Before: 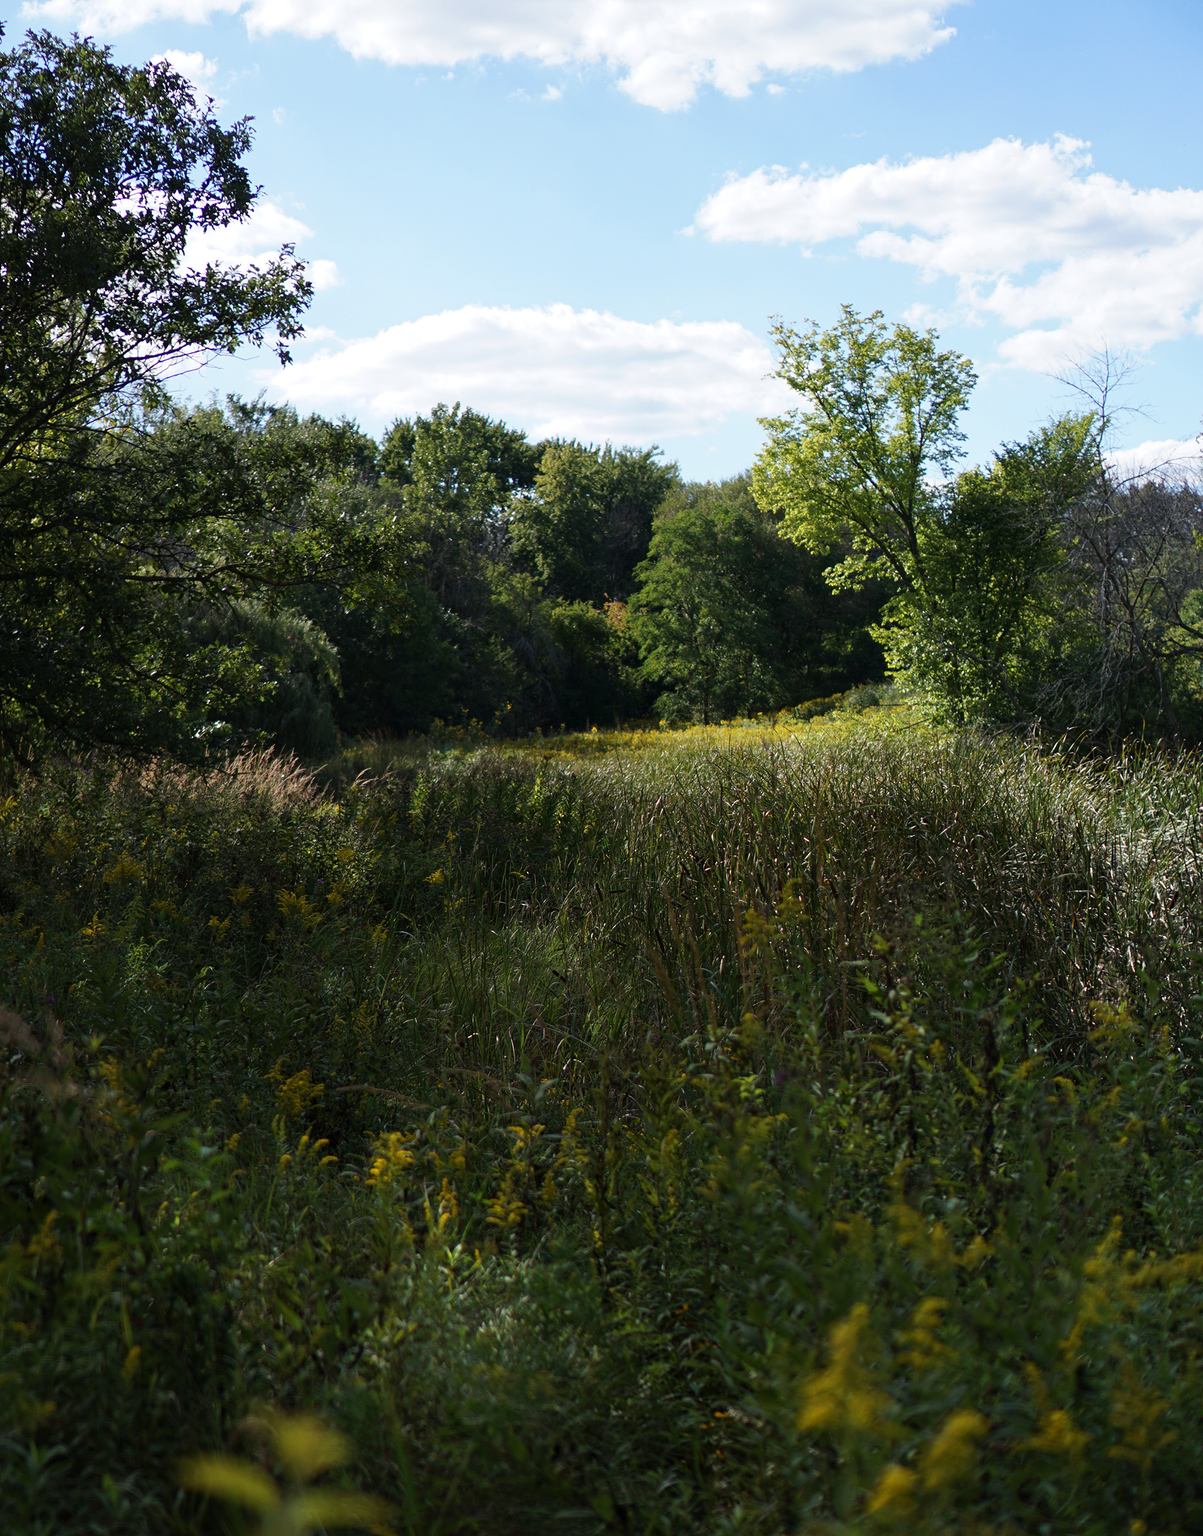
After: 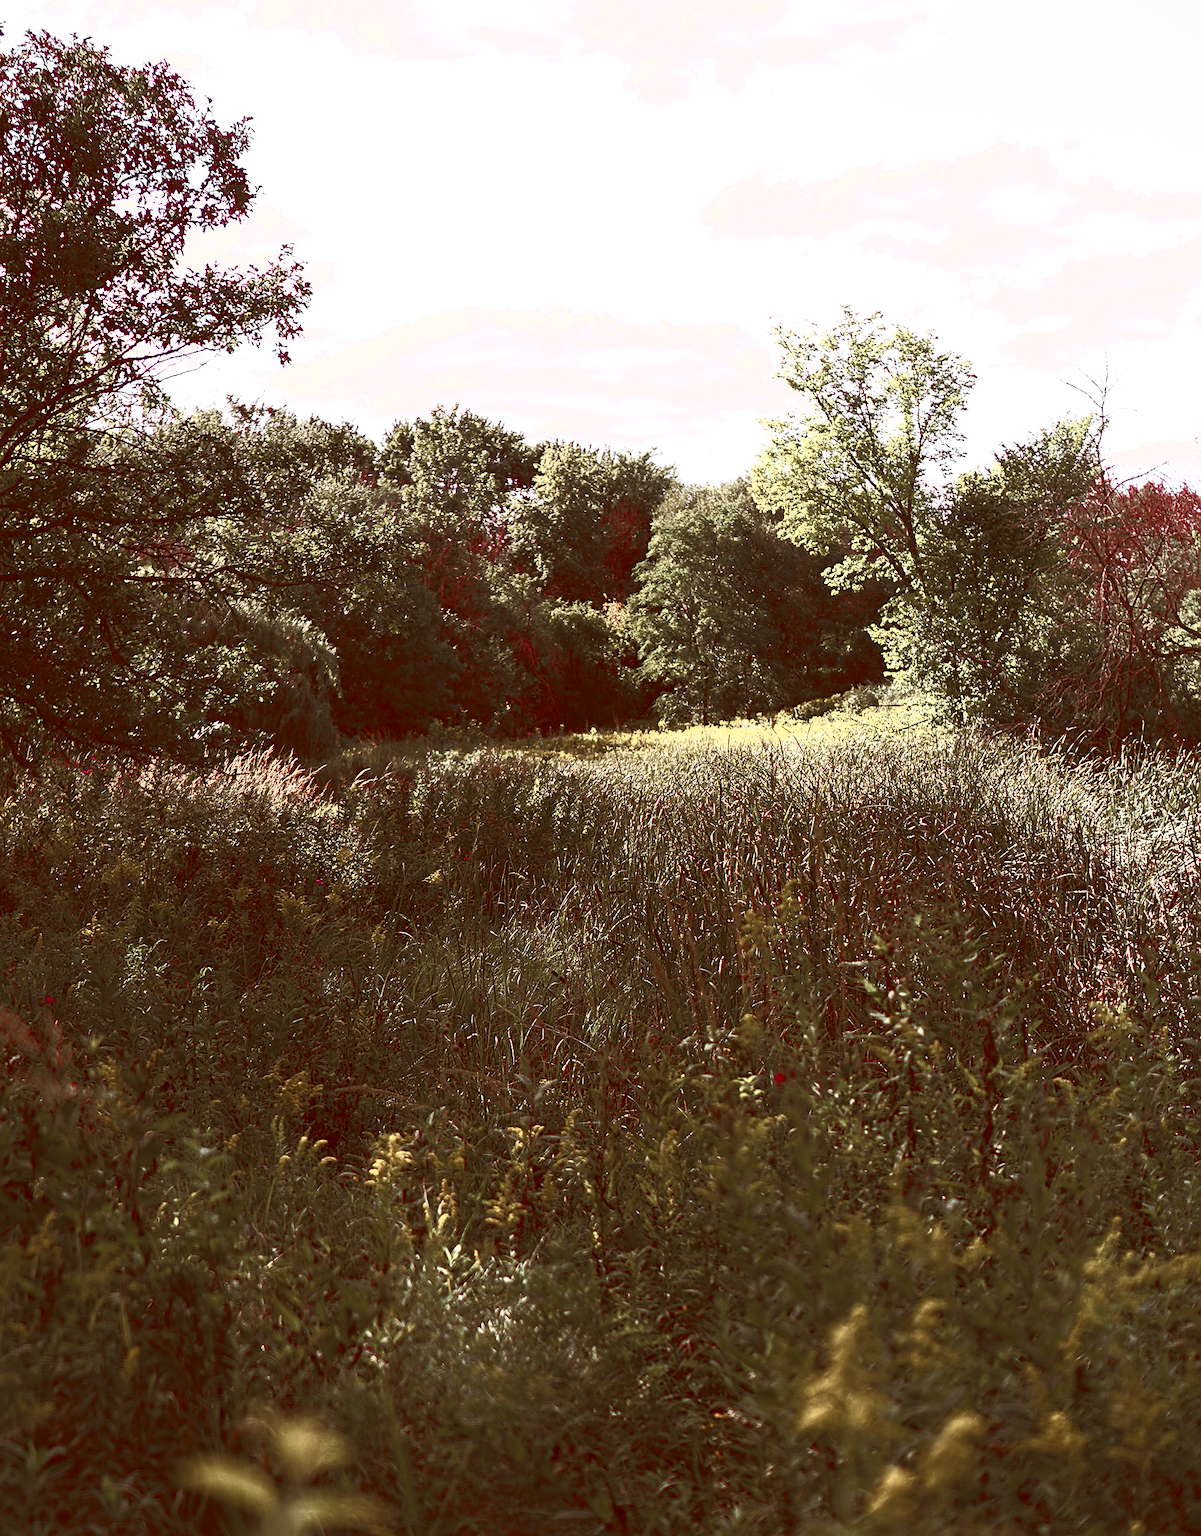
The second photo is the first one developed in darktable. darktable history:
color zones: curves: ch1 [(0, 0.831) (0.08, 0.771) (0.157, 0.268) (0.241, 0.207) (0.562, -0.005) (0.714, -0.013) (0.876, 0.01) (1, 0.831)]
sharpen: on, module defaults
color correction: highlights a* 9.03, highlights b* 8.71, shadows a* 40, shadows b* 40, saturation 0.8
crop and rotate: left 0.126%
contrast brightness saturation: contrast 1, brightness 1, saturation 1
